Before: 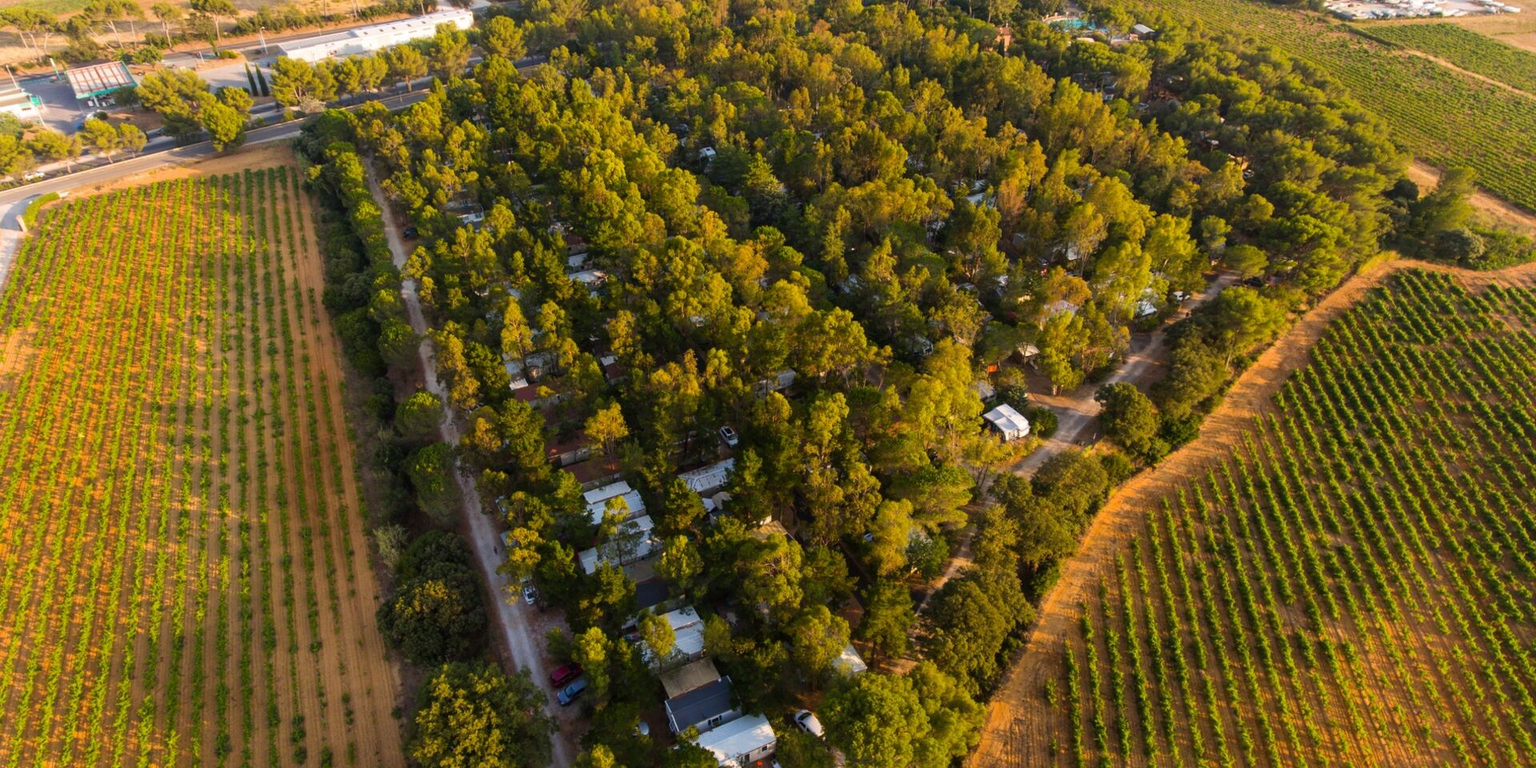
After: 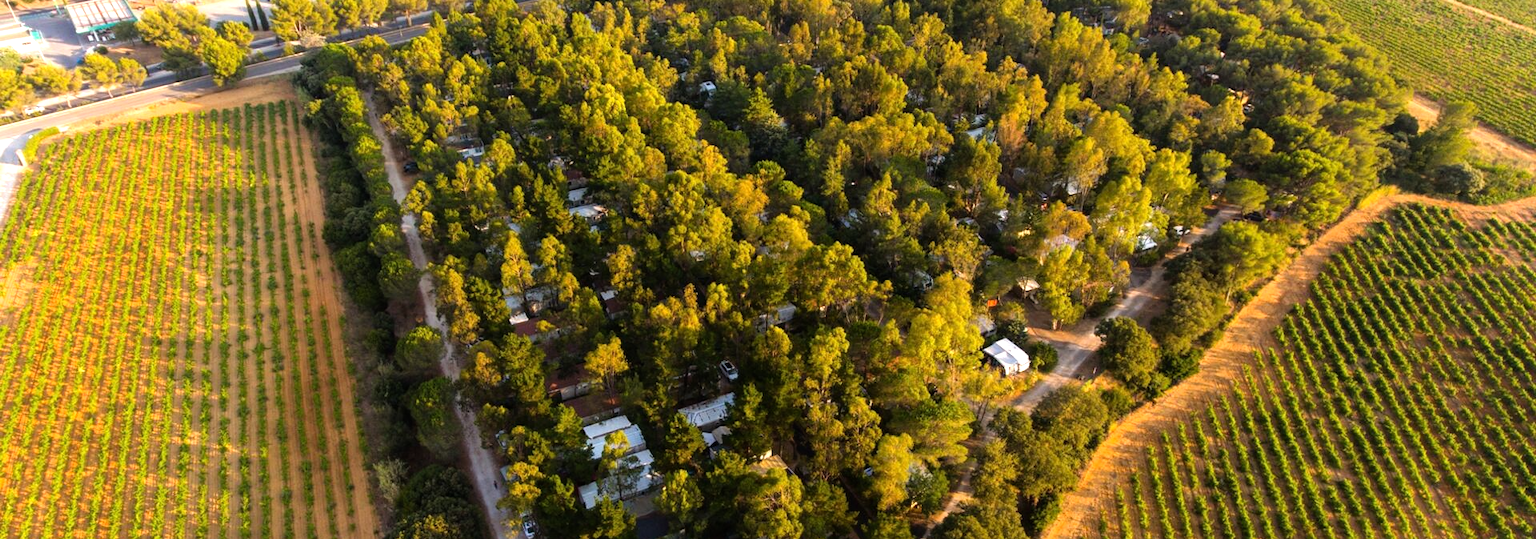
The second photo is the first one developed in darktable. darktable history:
tone equalizer: -8 EV -0.73 EV, -7 EV -0.736 EV, -6 EV -0.576 EV, -5 EV -0.424 EV, -3 EV 0.38 EV, -2 EV 0.6 EV, -1 EV 0.699 EV, +0 EV 0.754 EV
crop and rotate: top 8.583%, bottom 21.127%
